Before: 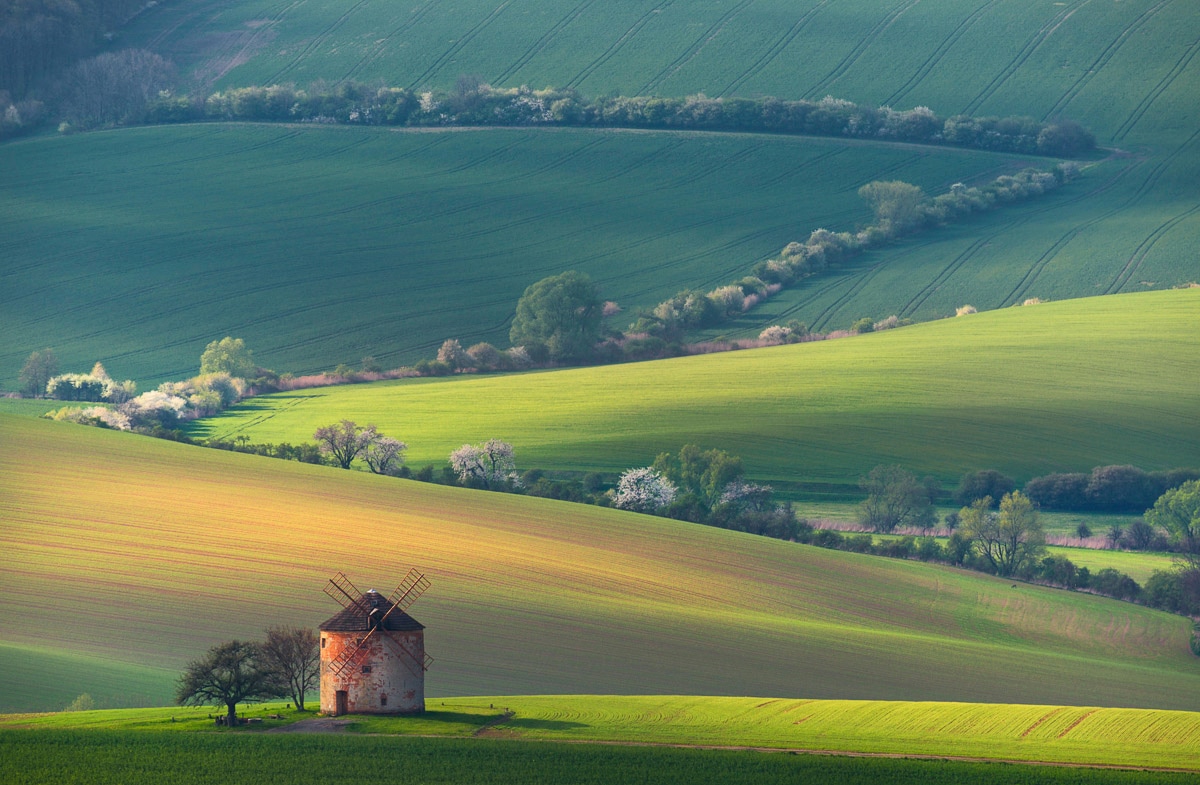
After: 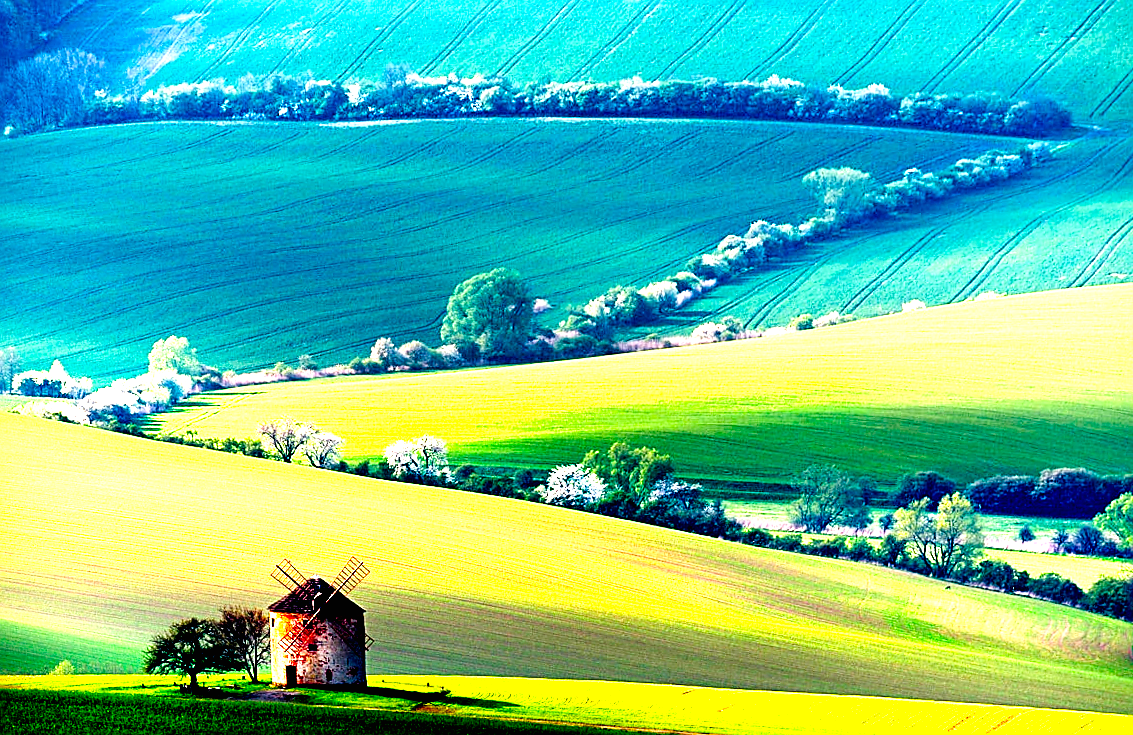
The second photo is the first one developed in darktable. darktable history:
rotate and perspective: rotation 0.062°, lens shift (vertical) 0.115, lens shift (horizontal) -0.133, crop left 0.047, crop right 0.94, crop top 0.061, crop bottom 0.94
exposure: black level correction 0.056, exposure -0.039 EV, compensate highlight preservation false
base curve: curves: ch0 [(0, 0) (0.007, 0.004) (0.027, 0.03) (0.046, 0.07) (0.207, 0.54) (0.442, 0.872) (0.673, 0.972) (1, 1)], preserve colors none
levels: levels [0, 0.374, 0.749]
sharpen: on, module defaults
